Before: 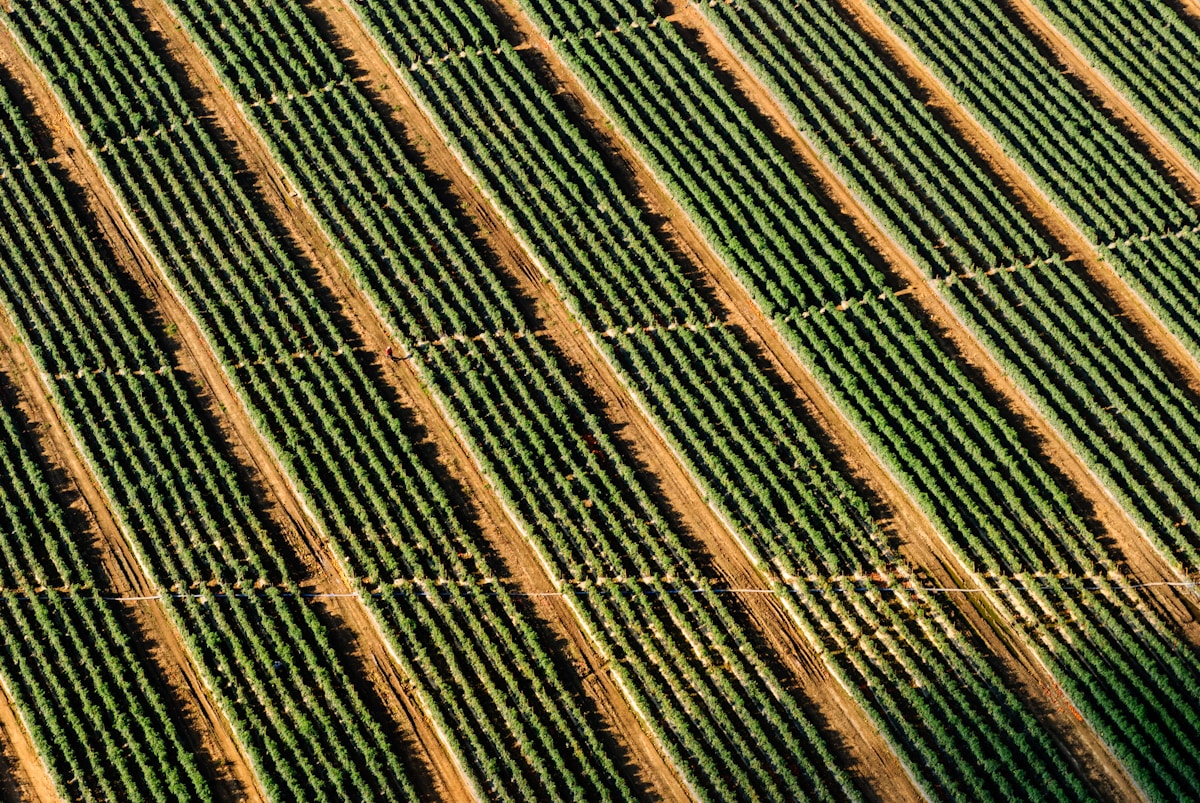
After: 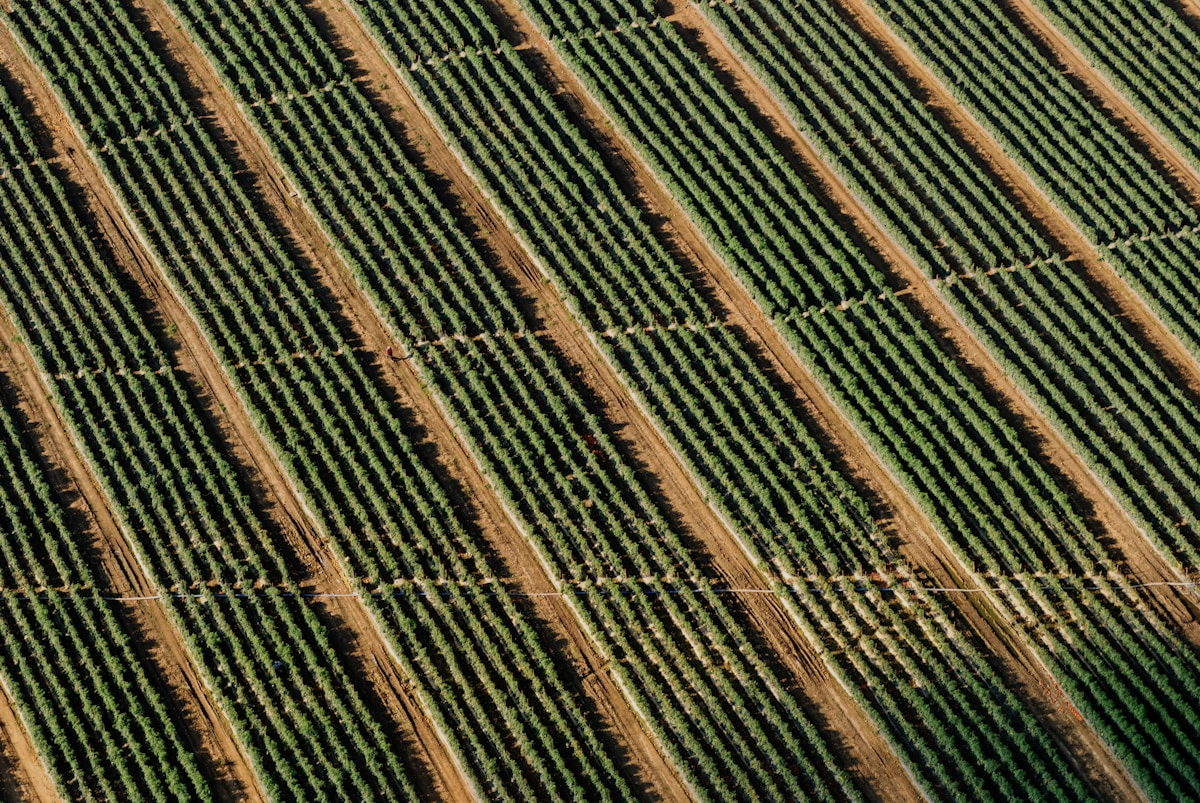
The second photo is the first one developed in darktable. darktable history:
tone equalizer: -8 EV 0.288 EV, -7 EV 0.418 EV, -6 EV 0.422 EV, -5 EV 0.241 EV, -3 EV -0.248 EV, -2 EV -0.42 EV, -1 EV -0.429 EV, +0 EV -0.24 EV, mask exposure compensation -0.507 EV
color correction: highlights b* -0.012, saturation 0.819
